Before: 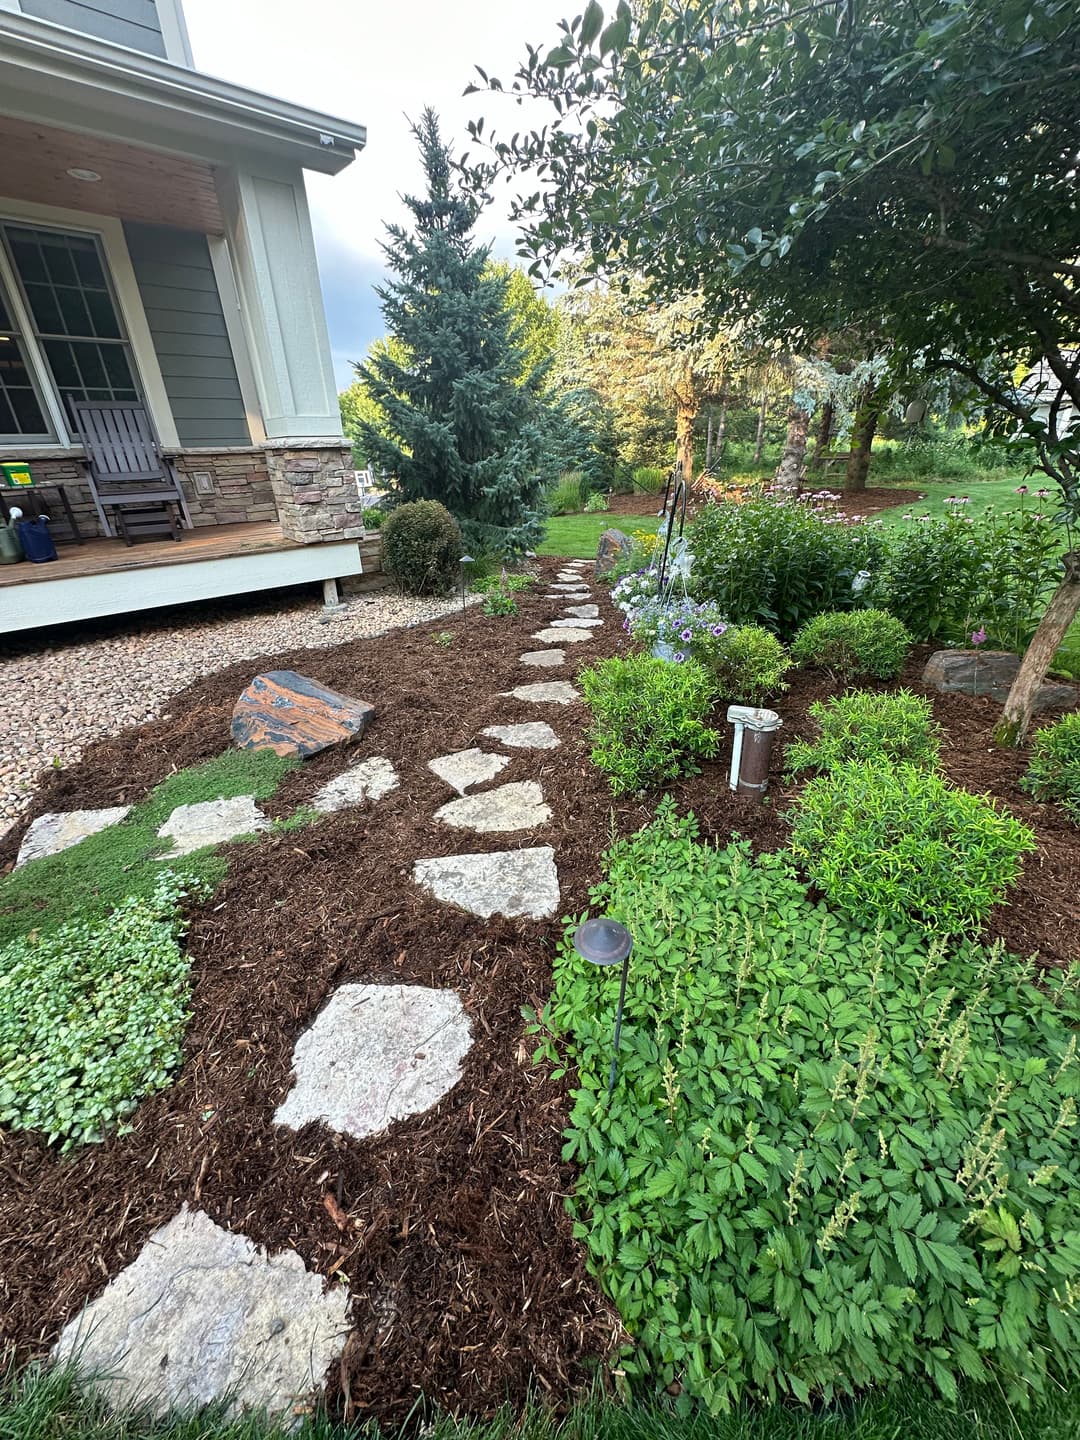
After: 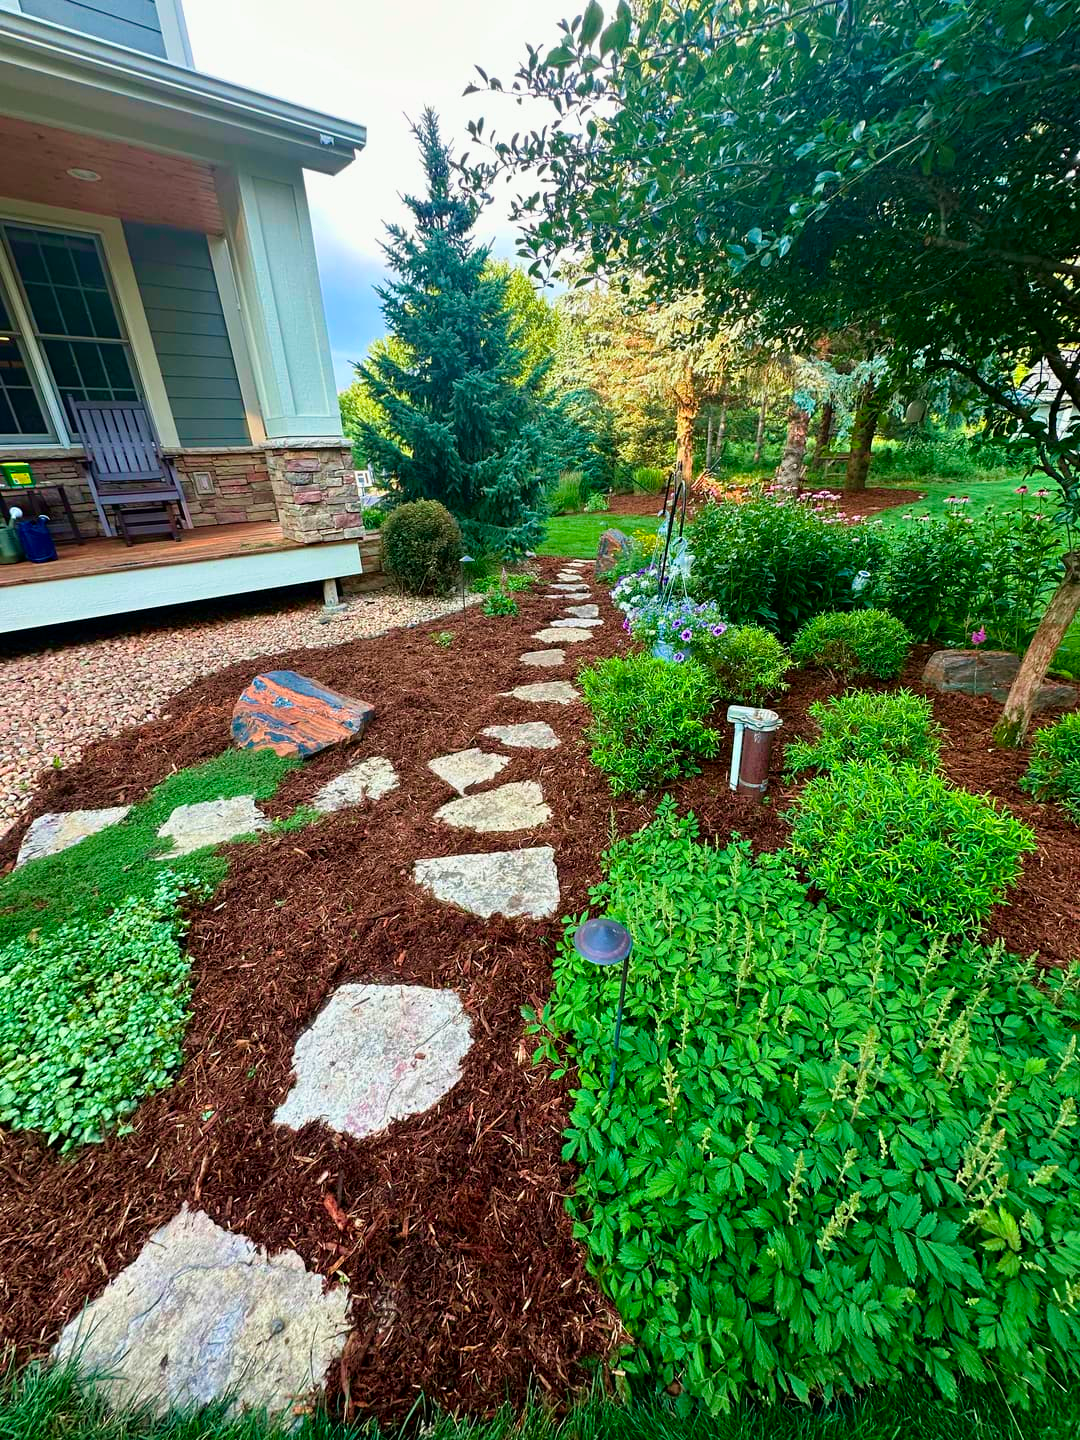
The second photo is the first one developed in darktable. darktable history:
tone curve: curves: ch0 [(0, 0) (0.059, 0.027) (0.162, 0.125) (0.304, 0.279) (0.547, 0.532) (0.828, 0.815) (1, 0.983)]; ch1 [(0, 0) (0.23, 0.166) (0.34, 0.298) (0.371, 0.334) (0.435, 0.413) (0.477, 0.469) (0.499, 0.498) (0.529, 0.544) (0.559, 0.587) (0.743, 0.798) (1, 1)]; ch2 [(0, 0) (0.431, 0.414) (0.498, 0.503) (0.524, 0.531) (0.568, 0.567) (0.6, 0.597) (0.643, 0.631) (0.74, 0.721) (1, 1)], color space Lab, independent channels, preserve colors none
color balance rgb: perceptual saturation grading › global saturation 20%, perceptual saturation grading › highlights -25%, perceptual saturation grading › shadows 25%, global vibrance 50%
velvia: on, module defaults
